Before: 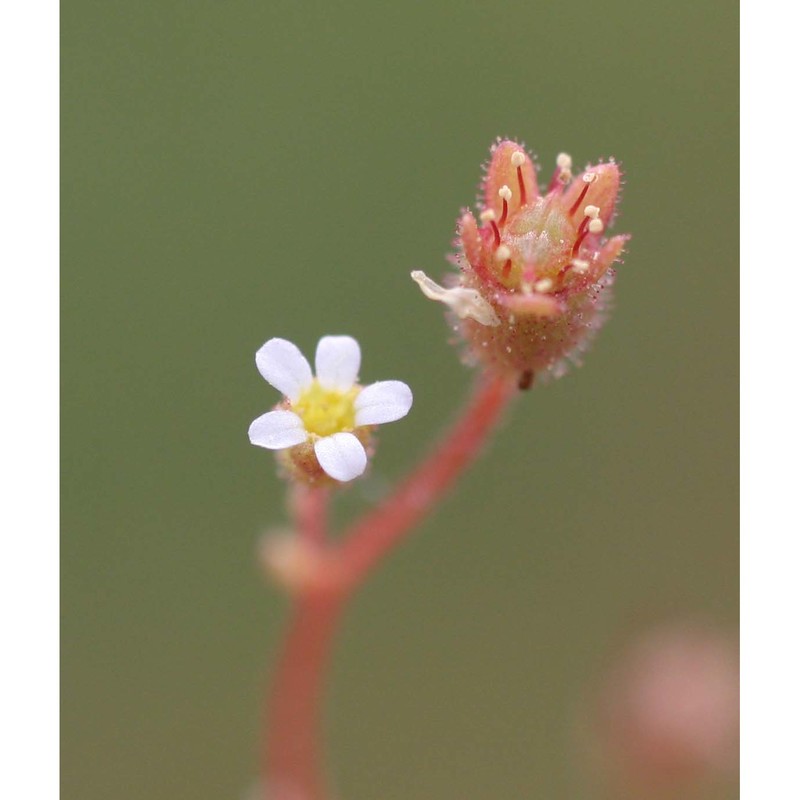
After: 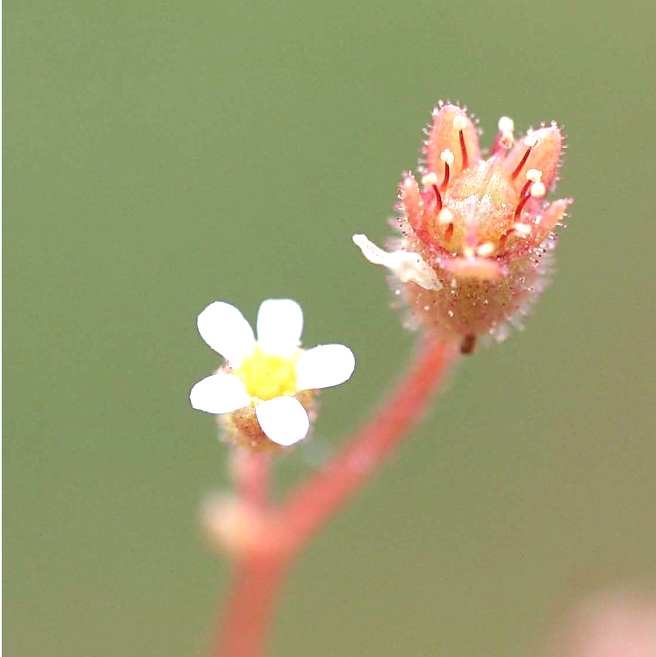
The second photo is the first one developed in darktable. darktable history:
color correction: highlights a* -5.01, highlights b* -4.19, shadows a* 3.99, shadows b* 4.22
crop and rotate: left 7.404%, top 4.563%, right 10.555%, bottom 13.247%
exposure: black level correction 0, exposure 0.899 EV, compensate highlight preservation false
sharpen: on, module defaults
